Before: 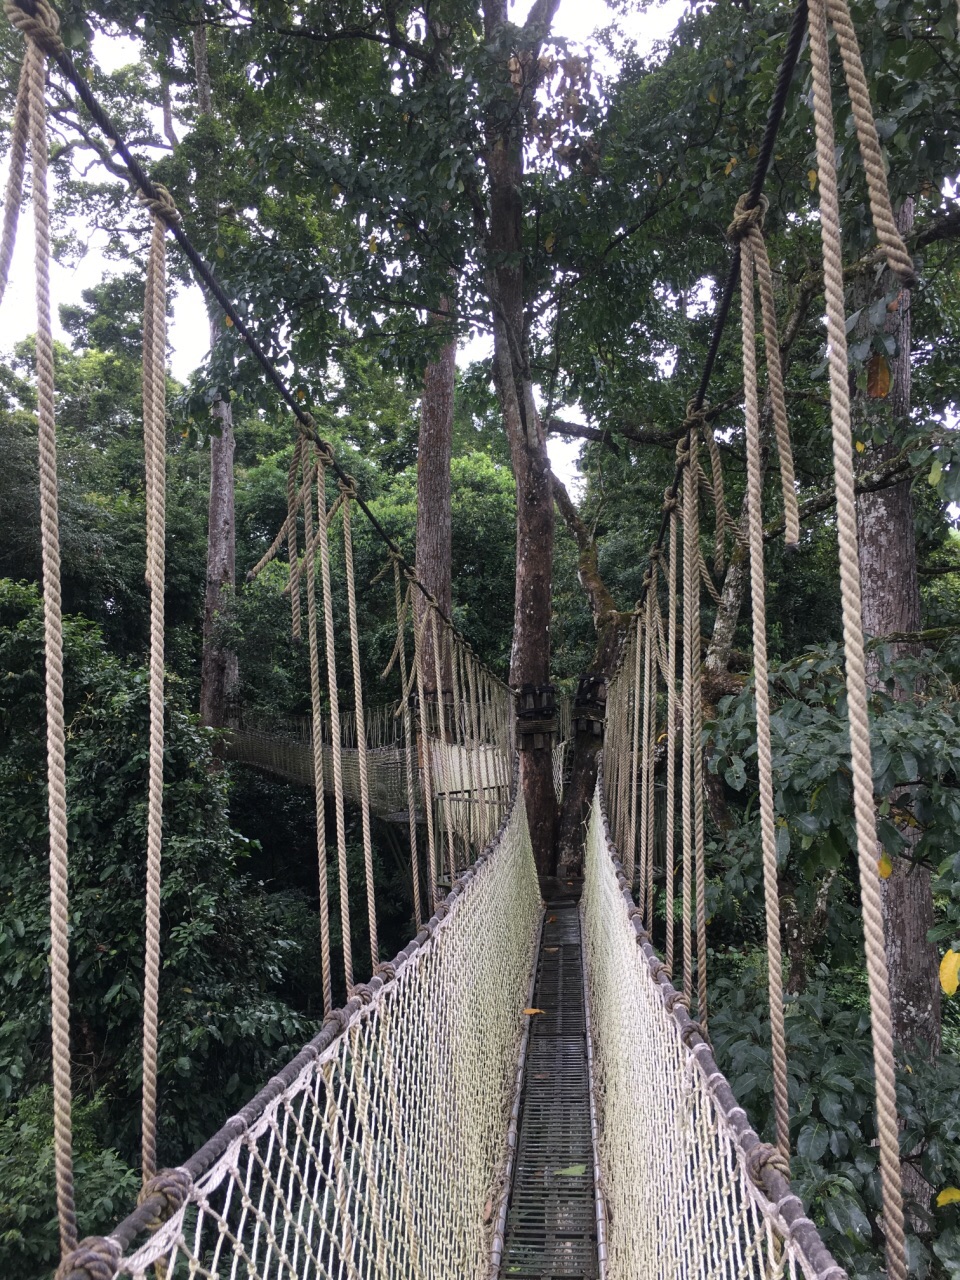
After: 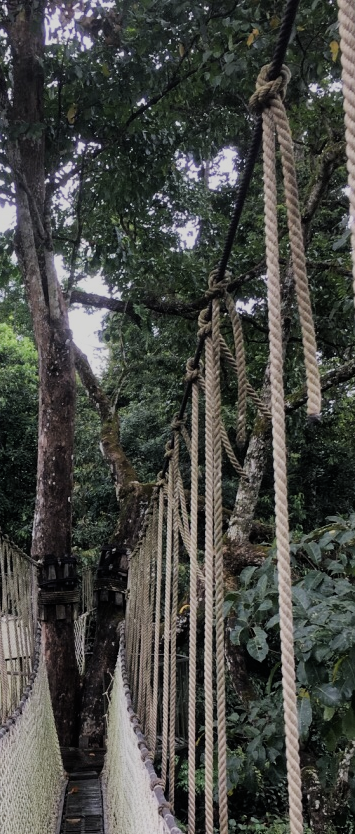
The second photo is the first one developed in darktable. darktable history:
shadows and highlights: shadows 20.8, highlights -81.06, soften with gaussian
crop and rotate: left 49.84%, top 10.126%, right 13.146%, bottom 24.642%
filmic rgb: black relative exposure -7.65 EV, white relative exposure 4.56 EV, hardness 3.61
